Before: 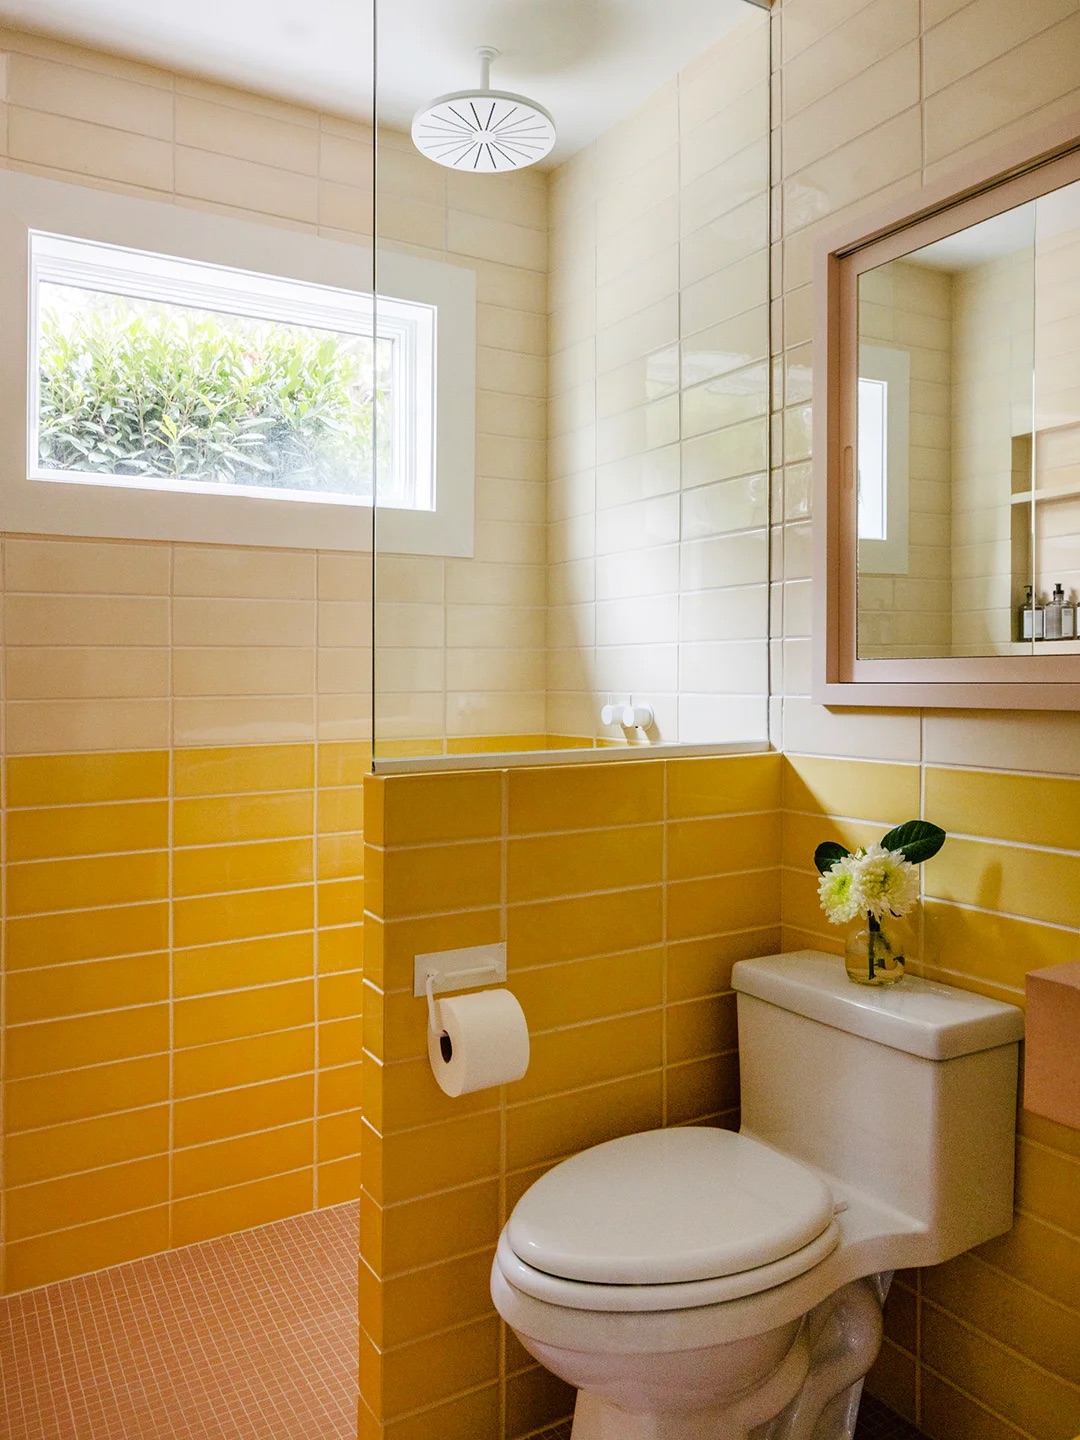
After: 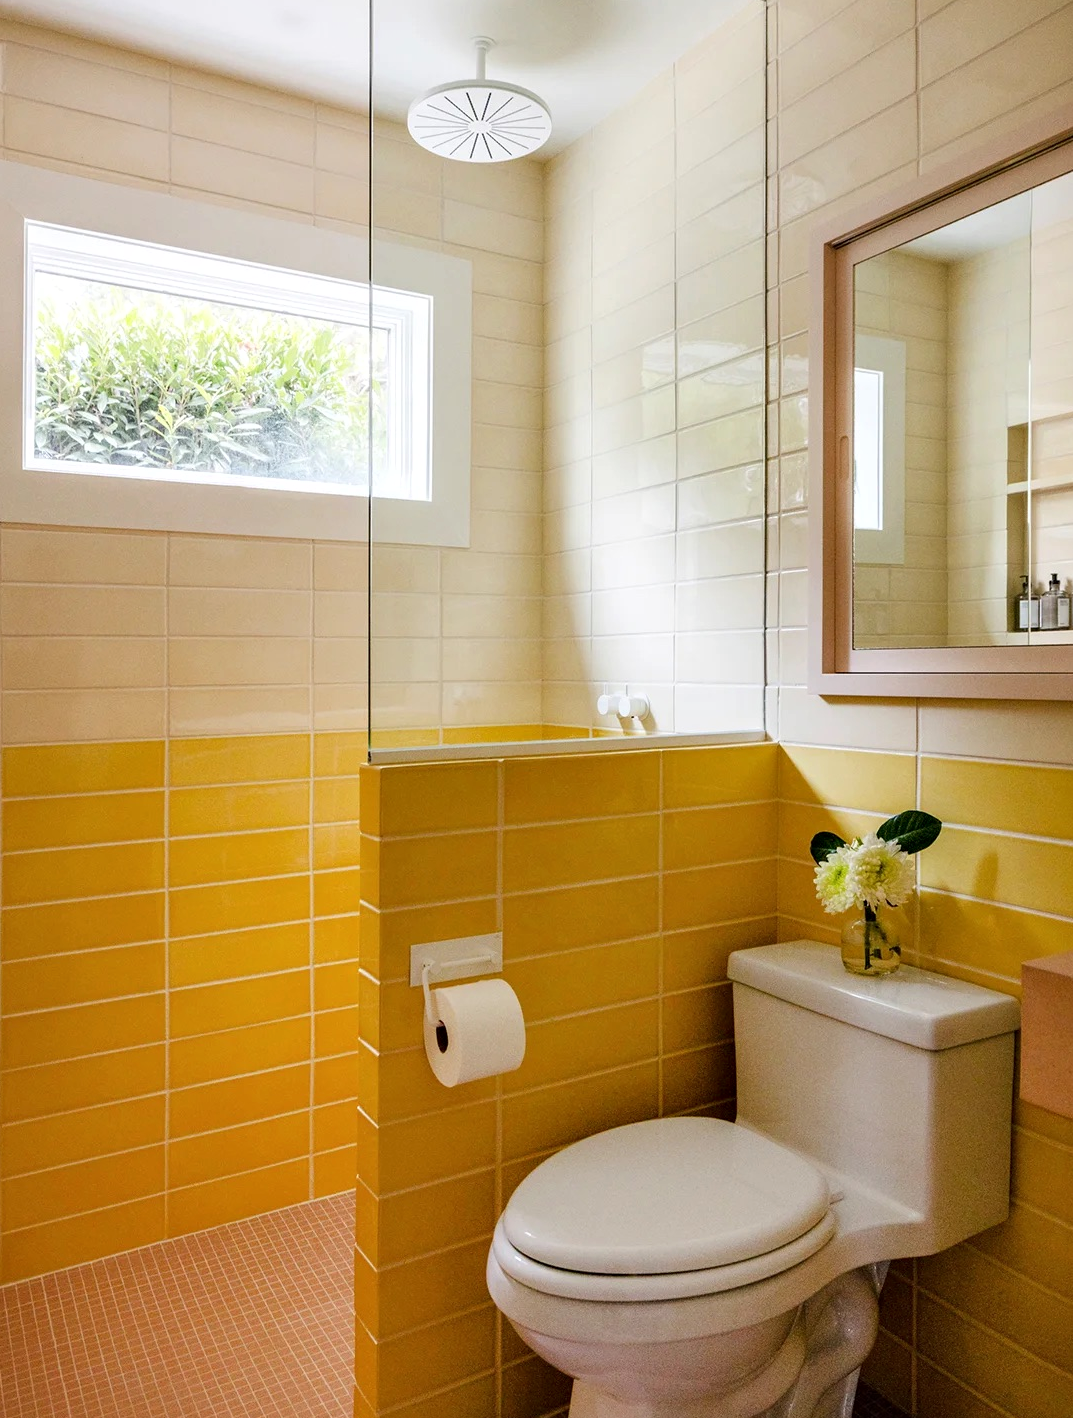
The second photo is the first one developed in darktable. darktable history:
crop: left 0.429%, top 0.696%, right 0.196%, bottom 0.788%
shadows and highlights: shadows -9.8, white point adjustment 1.49, highlights 11.25
contrast equalizer: octaves 7, y [[0.515 ×6], [0.507 ×6], [0.425 ×6], [0 ×6], [0 ×6]]
